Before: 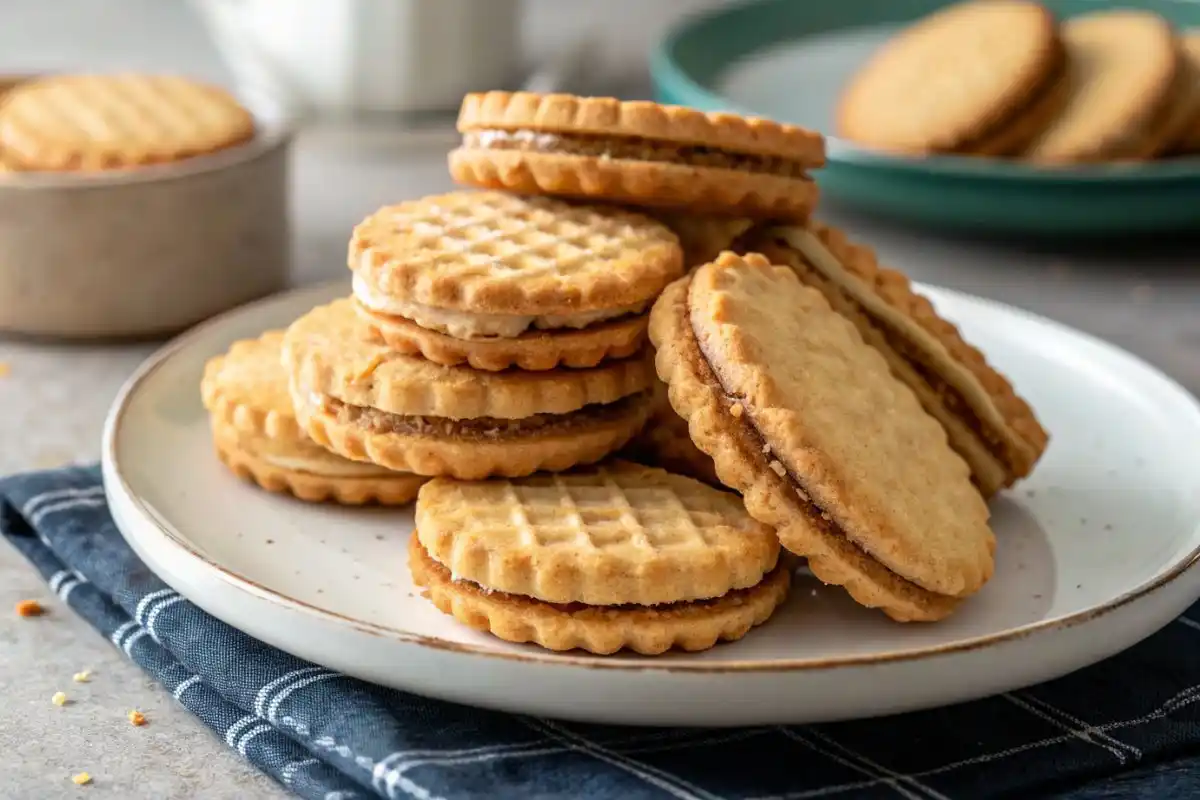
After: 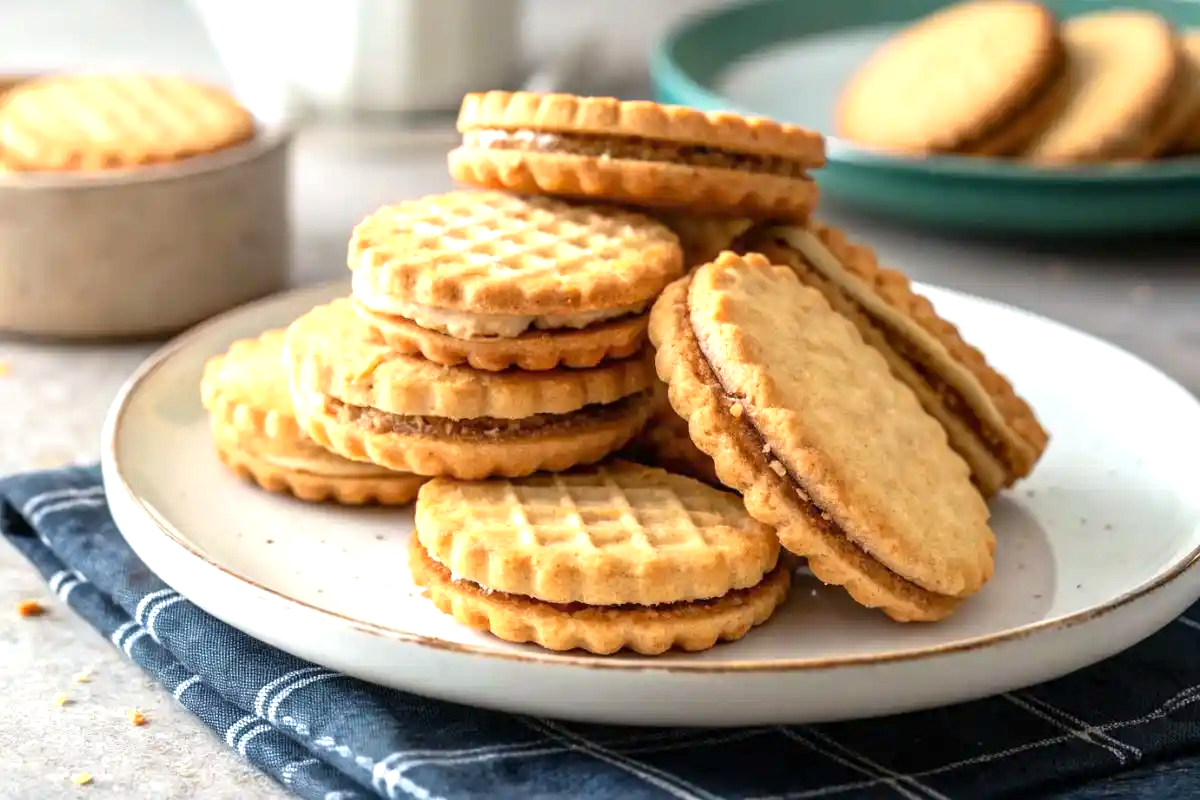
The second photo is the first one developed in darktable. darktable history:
white balance: emerald 1
exposure: exposure 0.669 EV, compensate highlight preservation false
